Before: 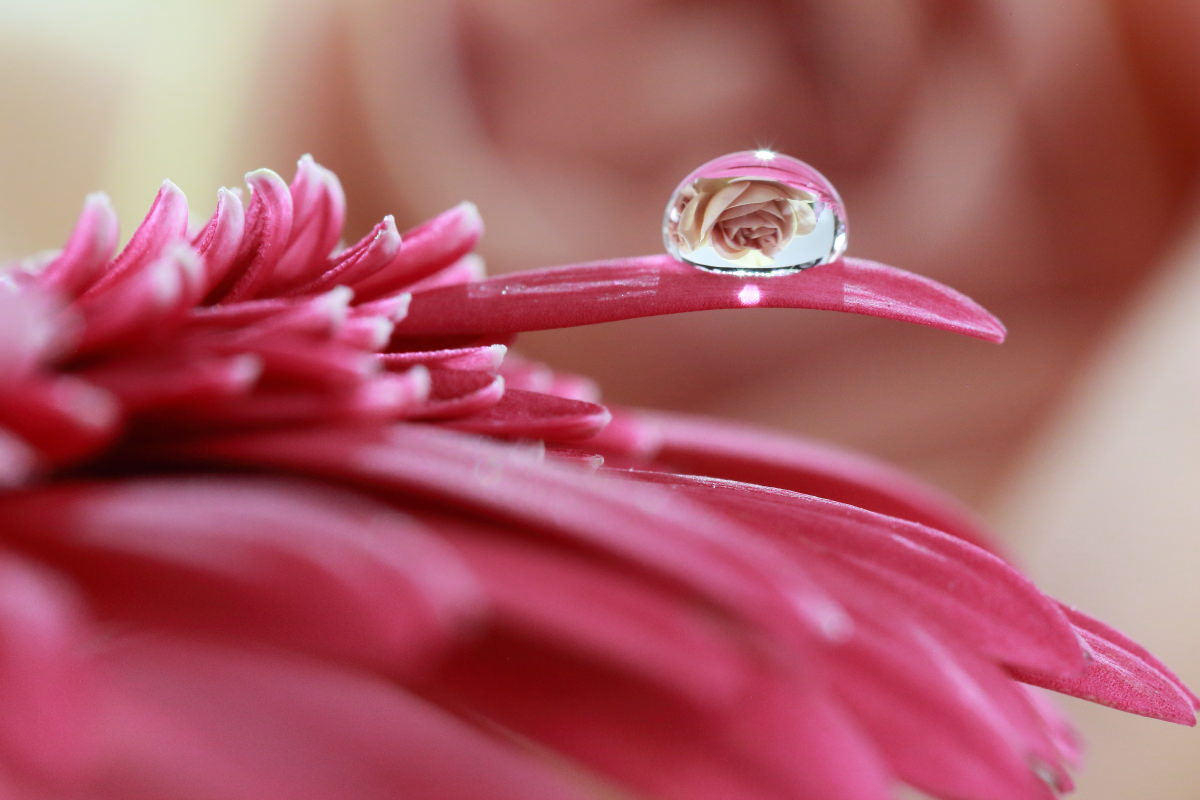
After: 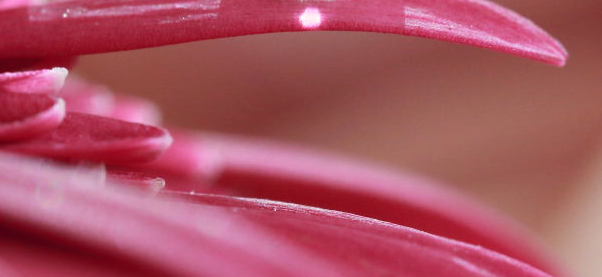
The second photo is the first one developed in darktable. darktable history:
color balance rgb: shadows lift › hue 87.51°, highlights gain › chroma 1.62%, highlights gain › hue 55.1°, global offset › chroma 0.06%, global offset › hue 253.66°, linear chroma grading › global chroma 0.5%
crop: left 36.607%, top 34.735%, right 13.146%, bottom 30.611%
